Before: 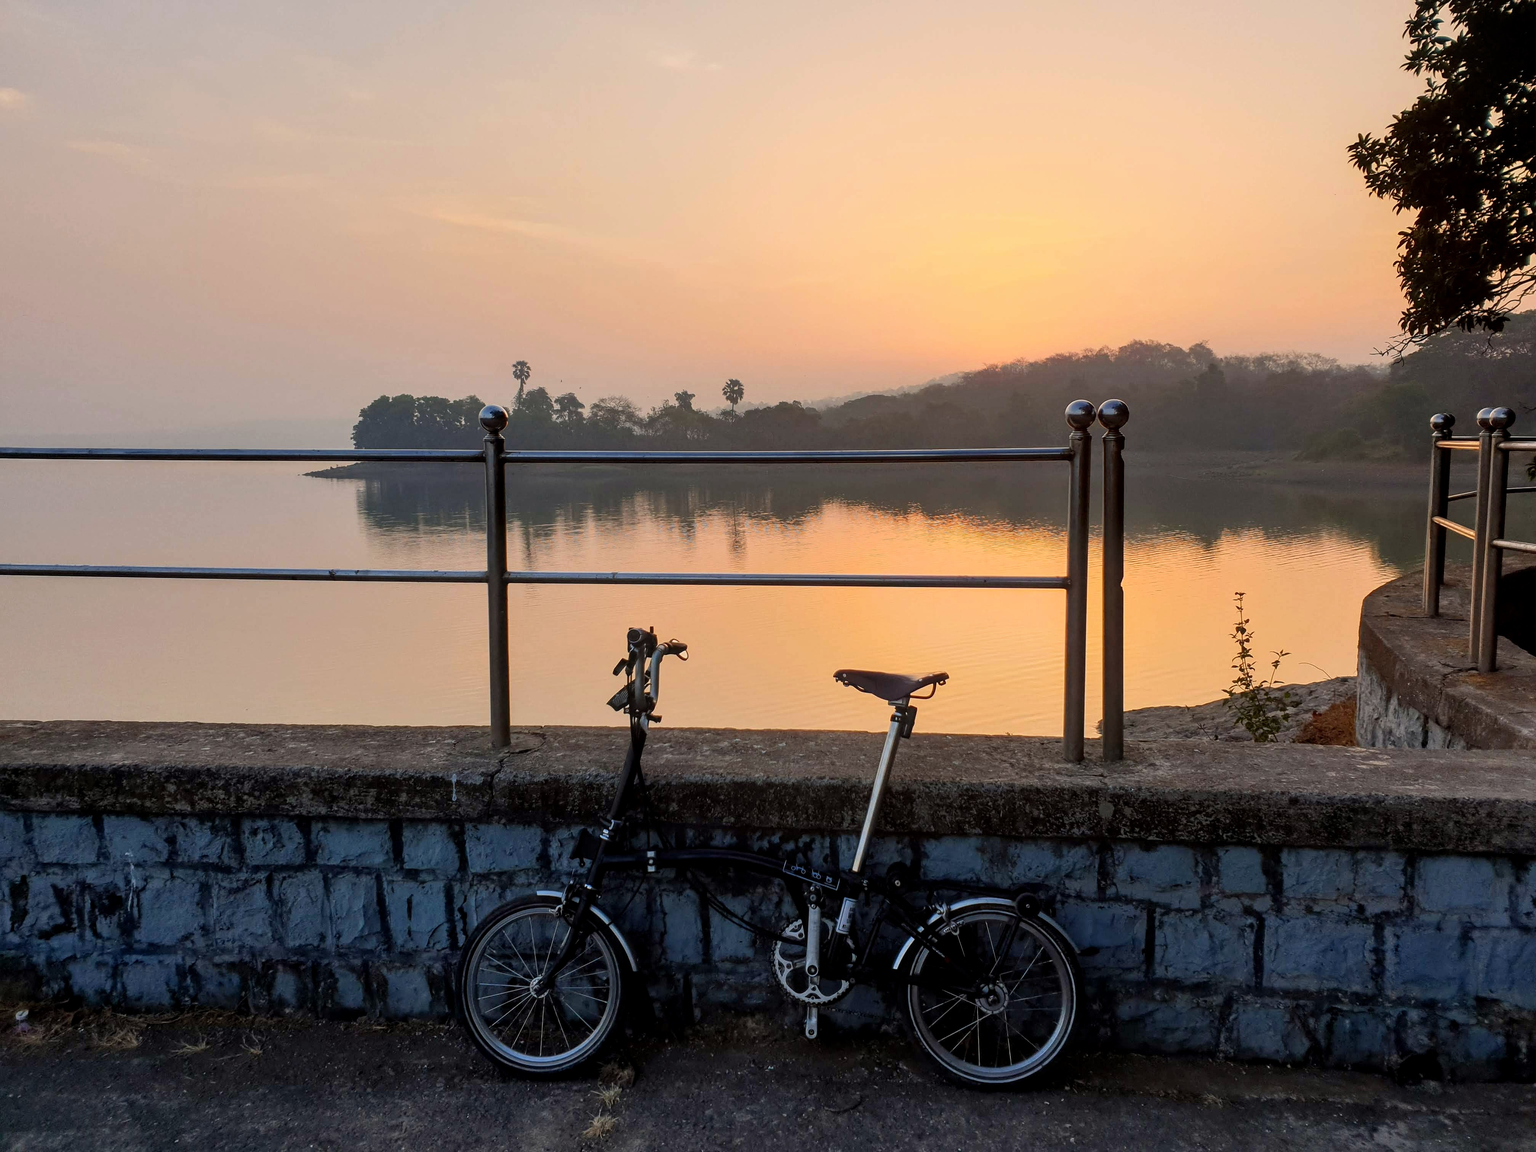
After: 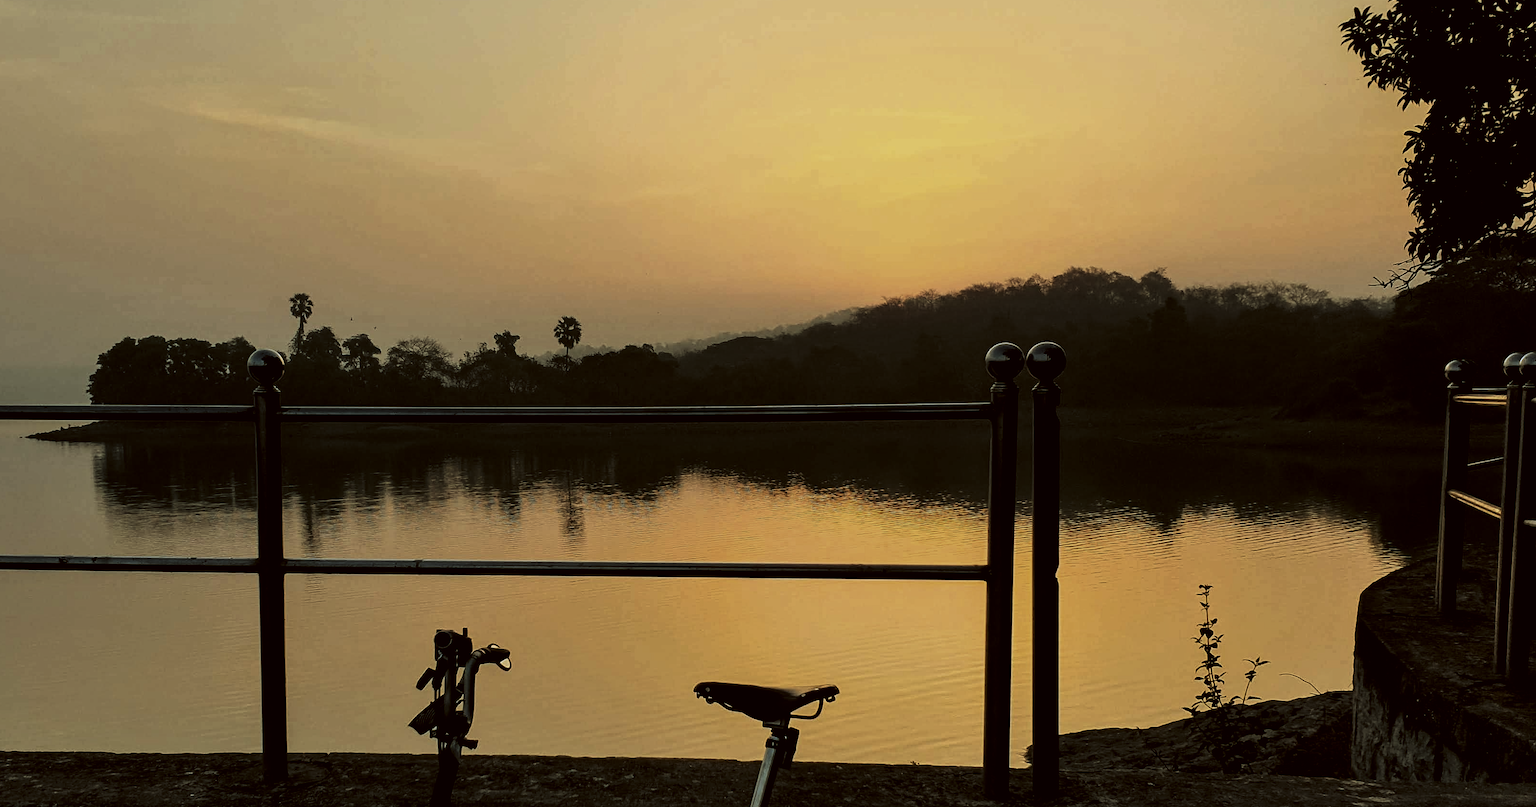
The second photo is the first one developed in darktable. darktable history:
color correction: highlights a* -3.28, highlights b* -6.24, shadows a* 3.1, shadows b* 5.19
levels: mode automatic, black 8.58%, gray 59.42%, levels [0, 0.445, 1]
crop: left 18.38%, top 11.092%, right 2.134%, bottom 33.217%
rgb curve: curves: ch0 [(0.123, 0.061) (0.995, 0.887)]; ch1 [(0.06, 0.116) (1, 0.906)]; ch2 [(0, 0) (0.824, 0.69) (1, 1)], mode RGB, independent channels, compensate middle gray true
